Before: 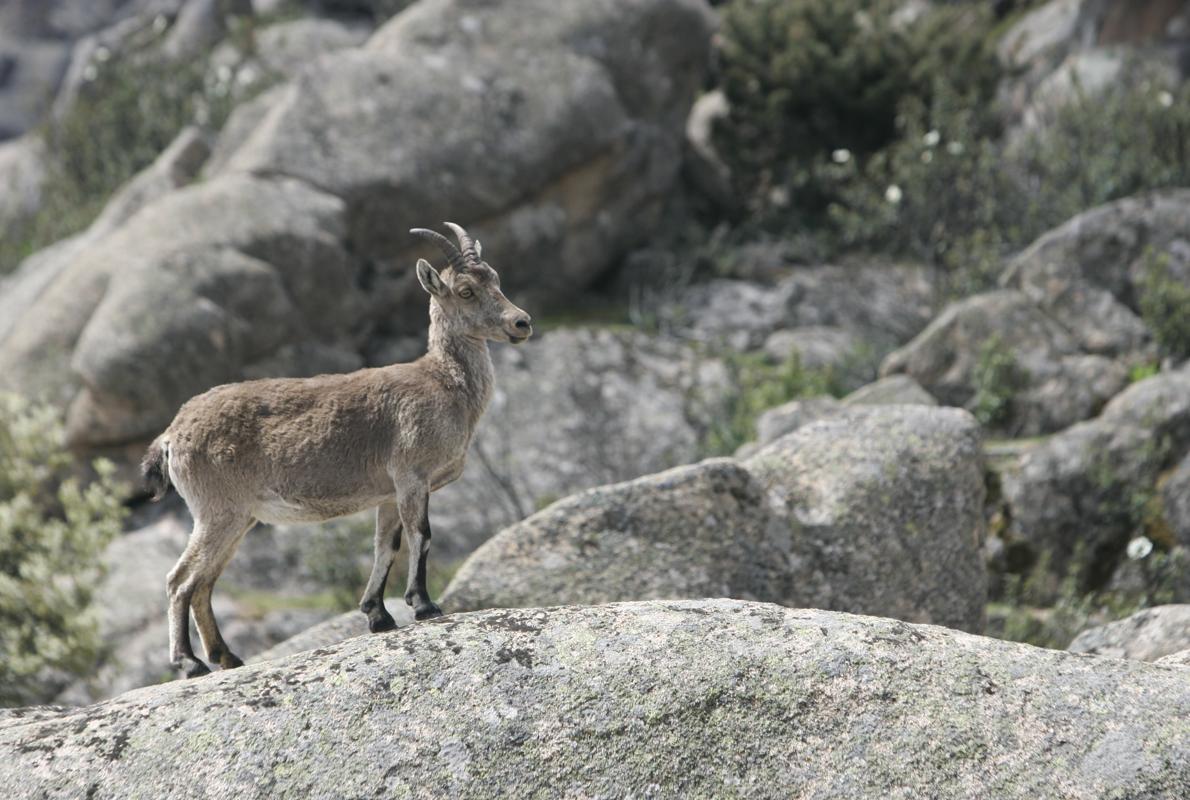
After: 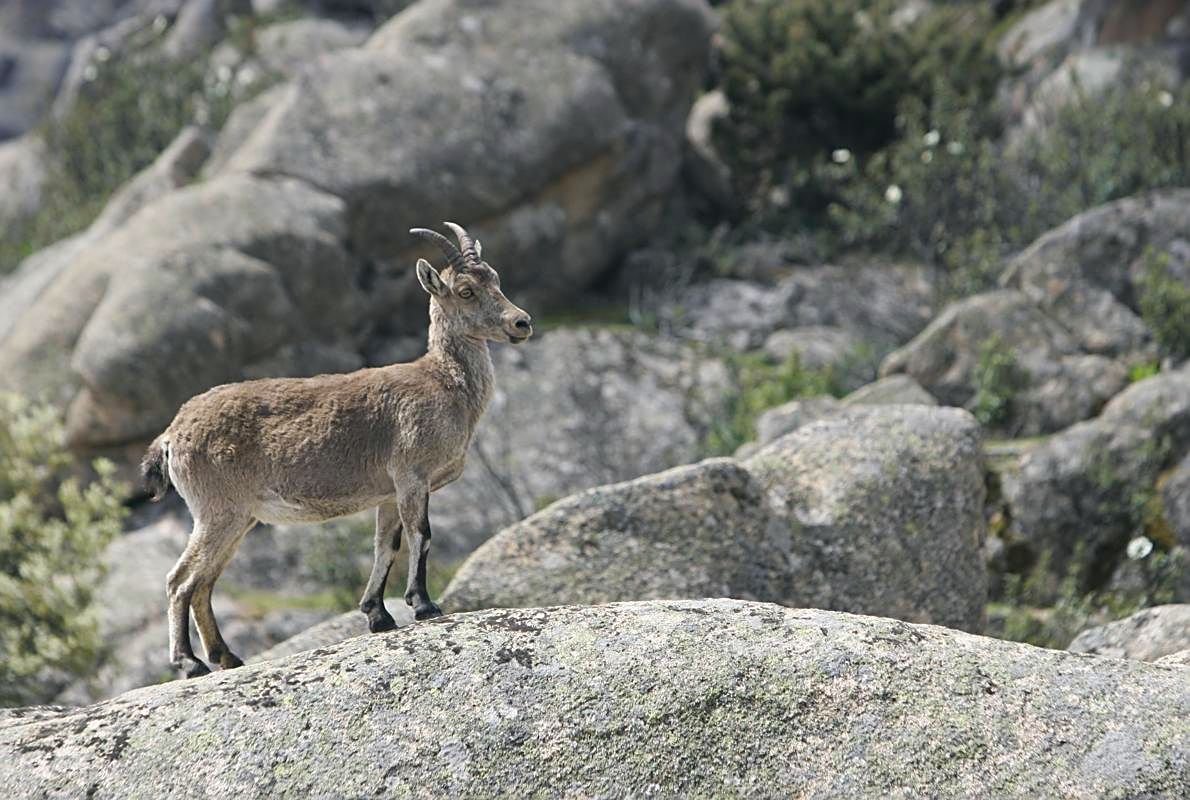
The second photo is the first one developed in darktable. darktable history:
sharpen: on, module defaults
color balance rgb: shadows lift › chroma 1.688%, shadows lift › hue 259.04°, perceptual saturation grading › global saturation 30.898%
